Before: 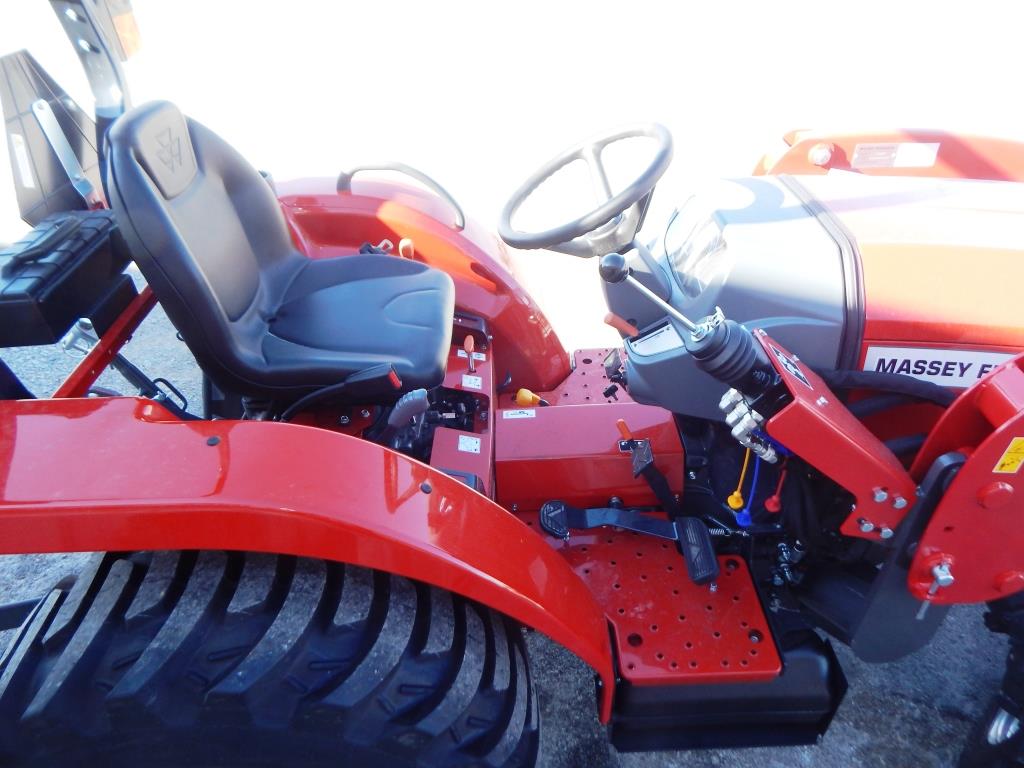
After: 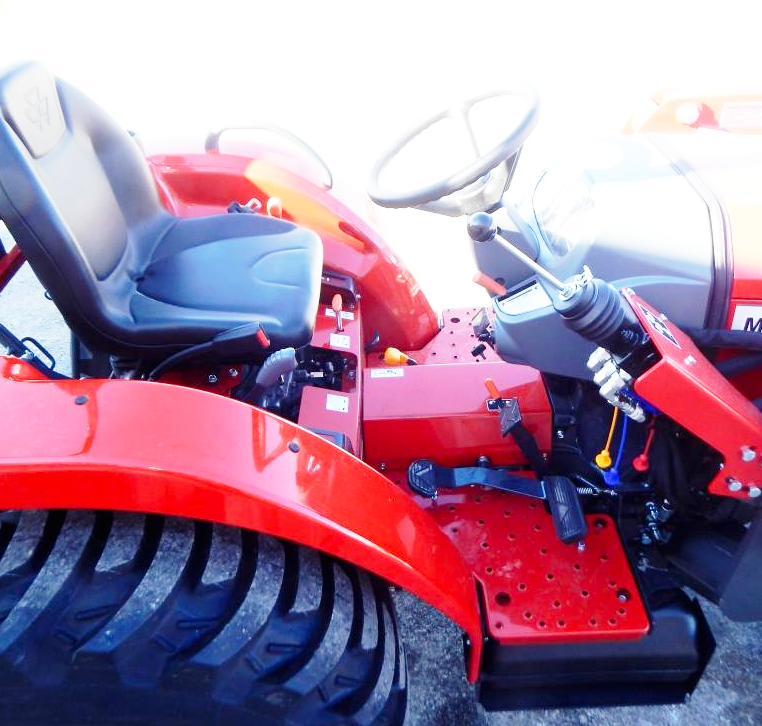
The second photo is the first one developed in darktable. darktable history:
base curve: curves: ch0 [(0, 0) (0.005, 0.002) (0.15, 0.3) (0.4, 0.7) (0.75, 0.95) (1, 1)], preserve colors none
crop and rotate: left 12.962%, top 5.42%, right 12.555%
